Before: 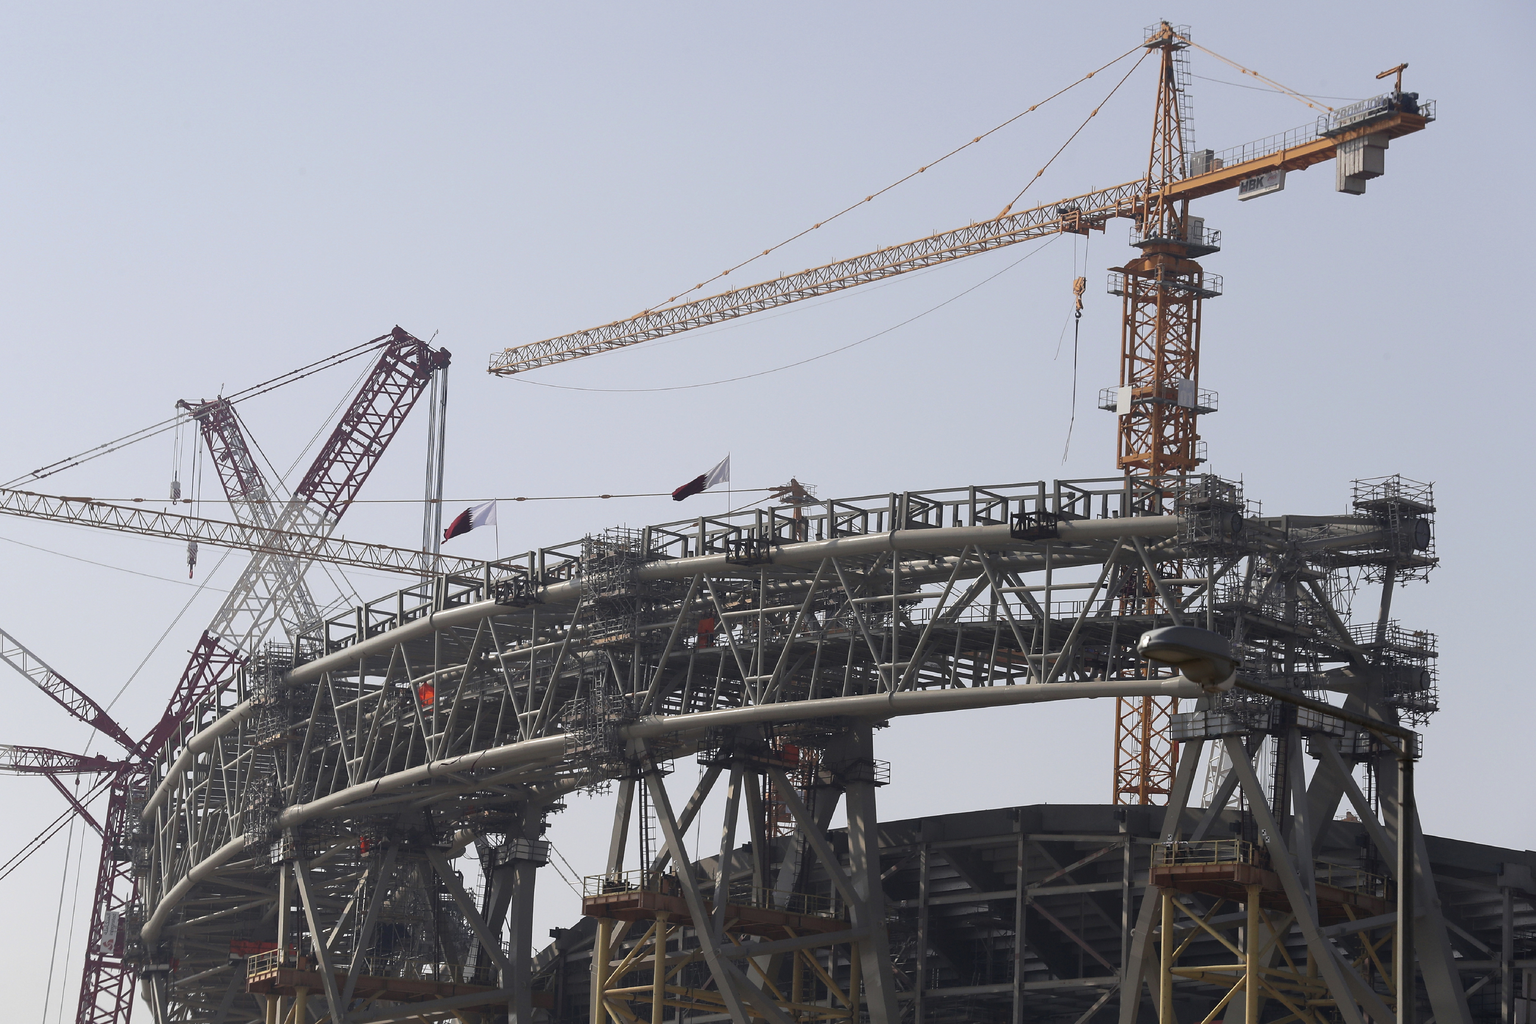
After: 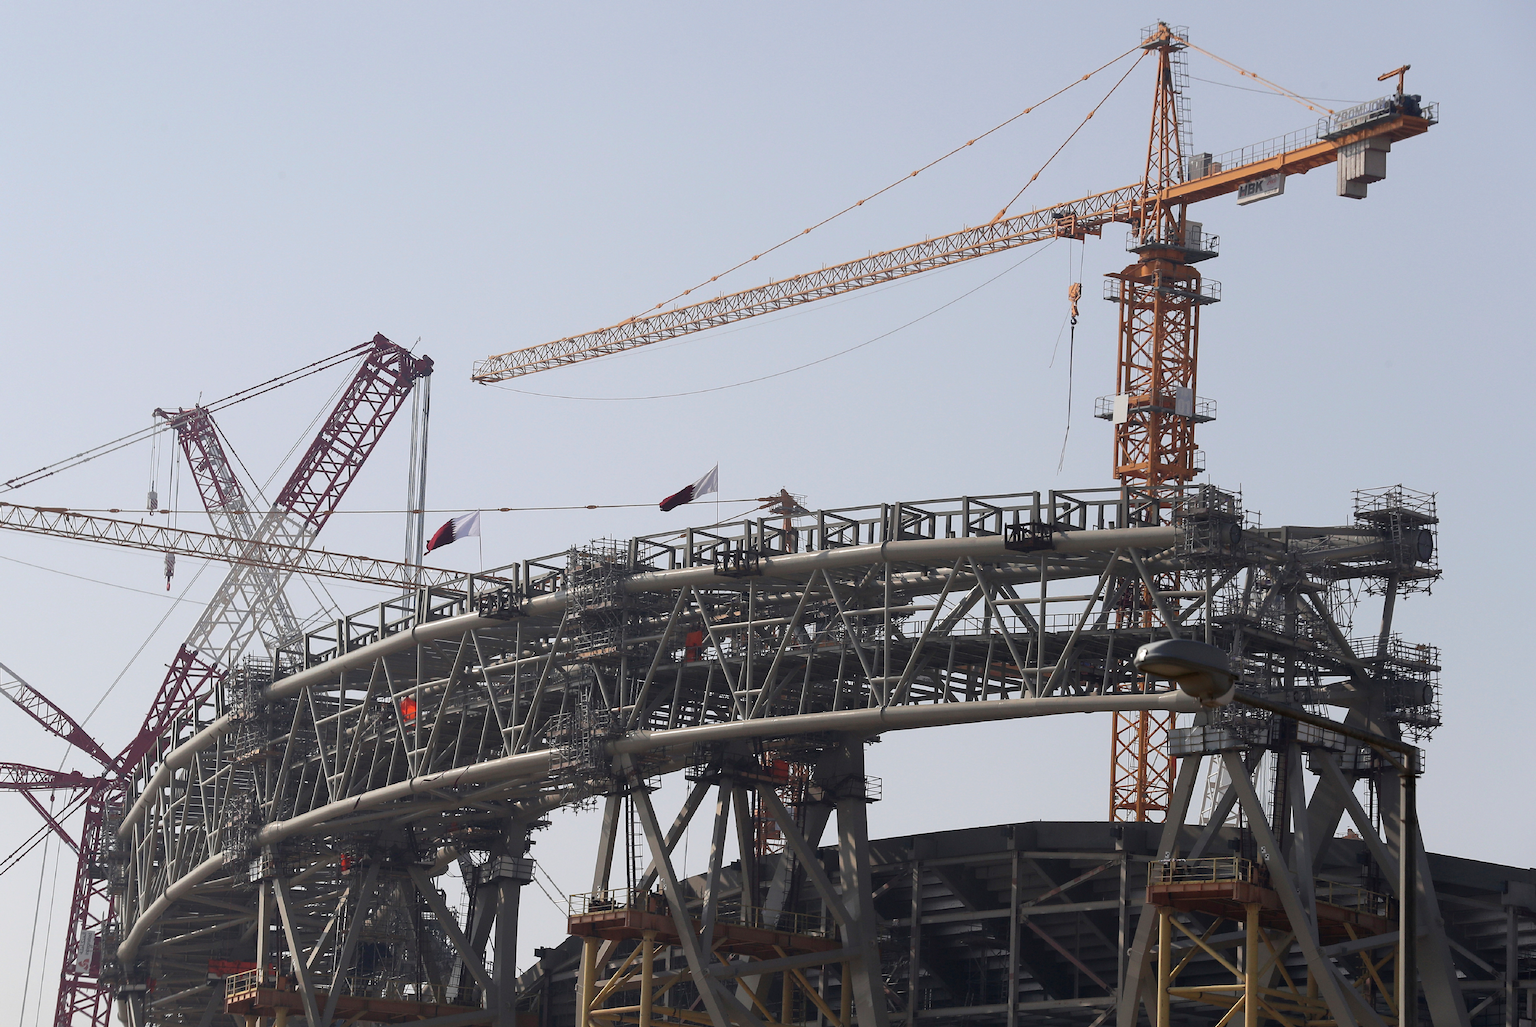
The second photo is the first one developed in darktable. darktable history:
crop: left 1.732%, right 0.274%, bottom 1.662%
